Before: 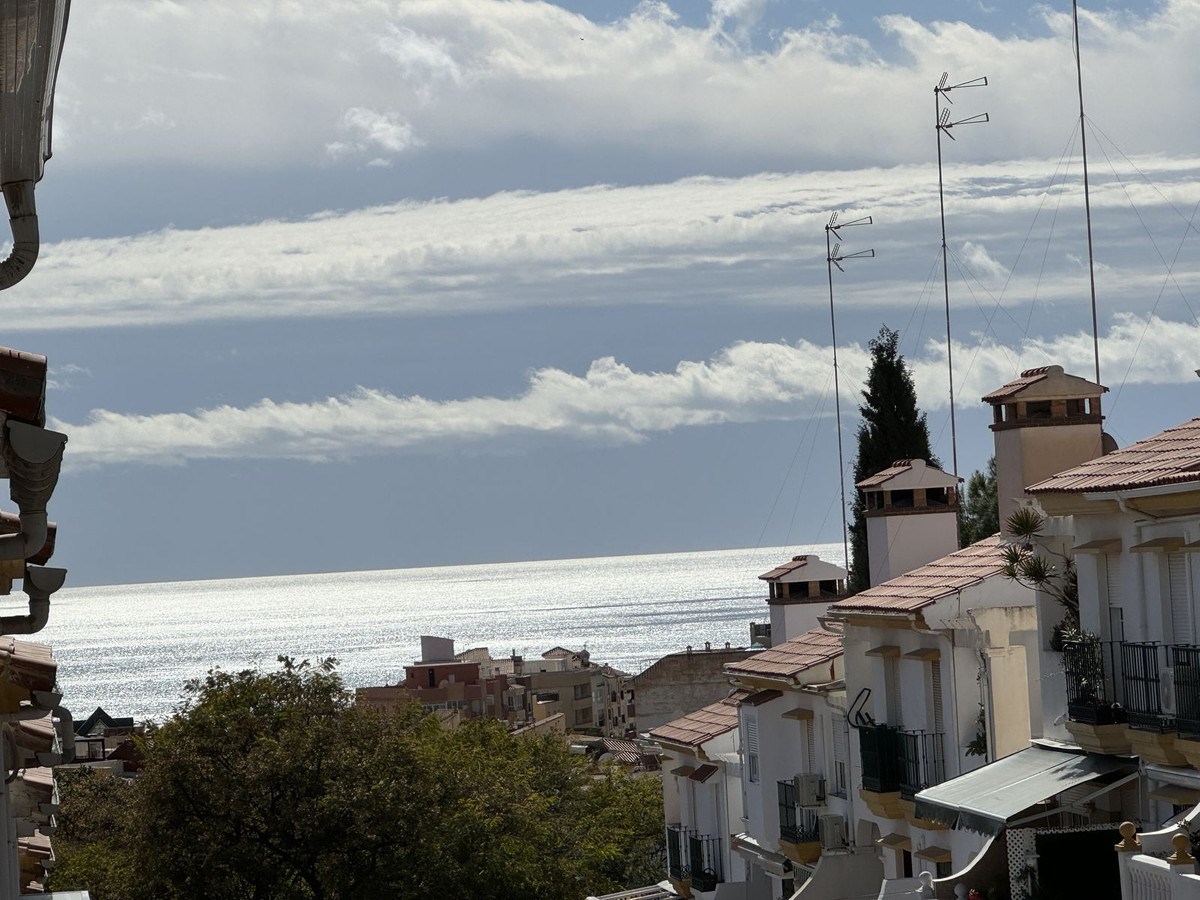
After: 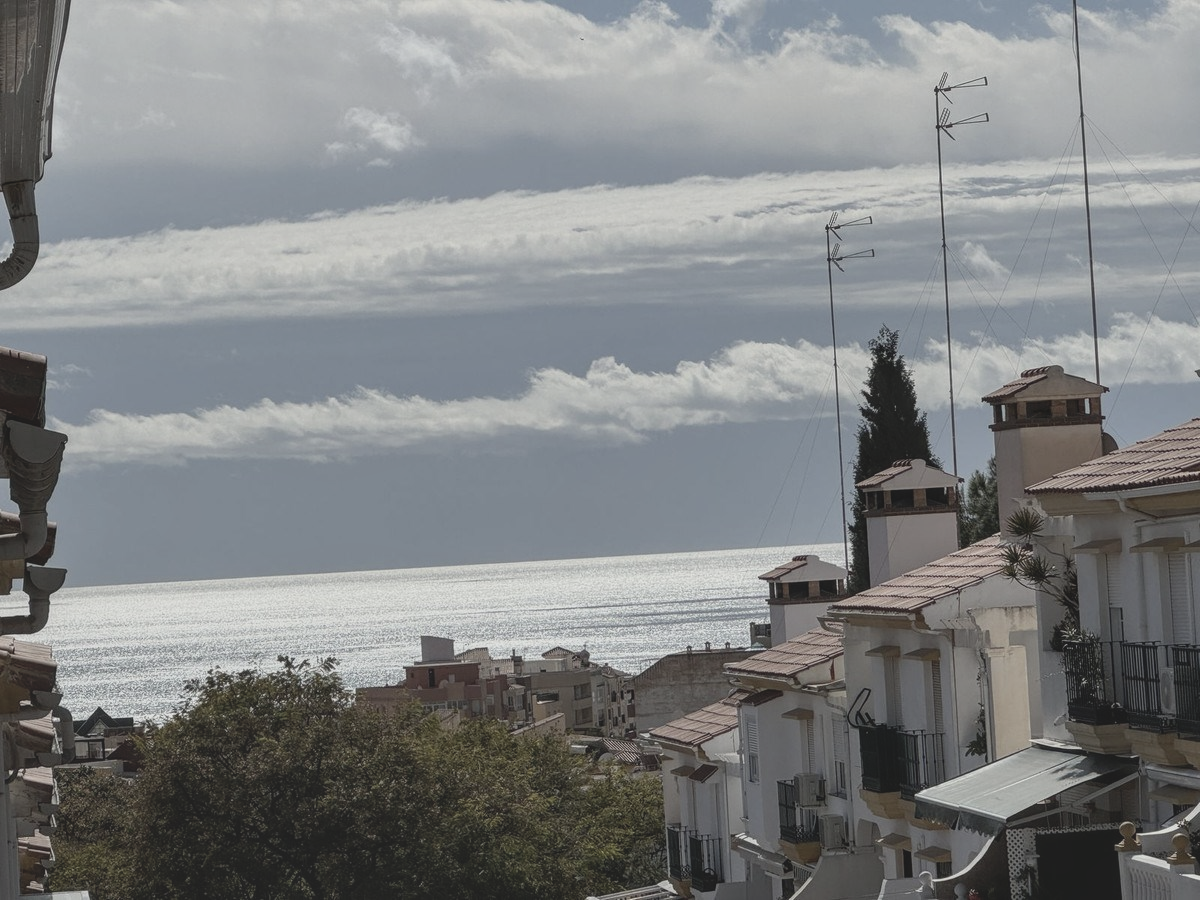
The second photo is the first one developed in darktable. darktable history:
contrast brightness saturation: contrast -0.26, saturation -0.43
local contrast: on, module defaults
